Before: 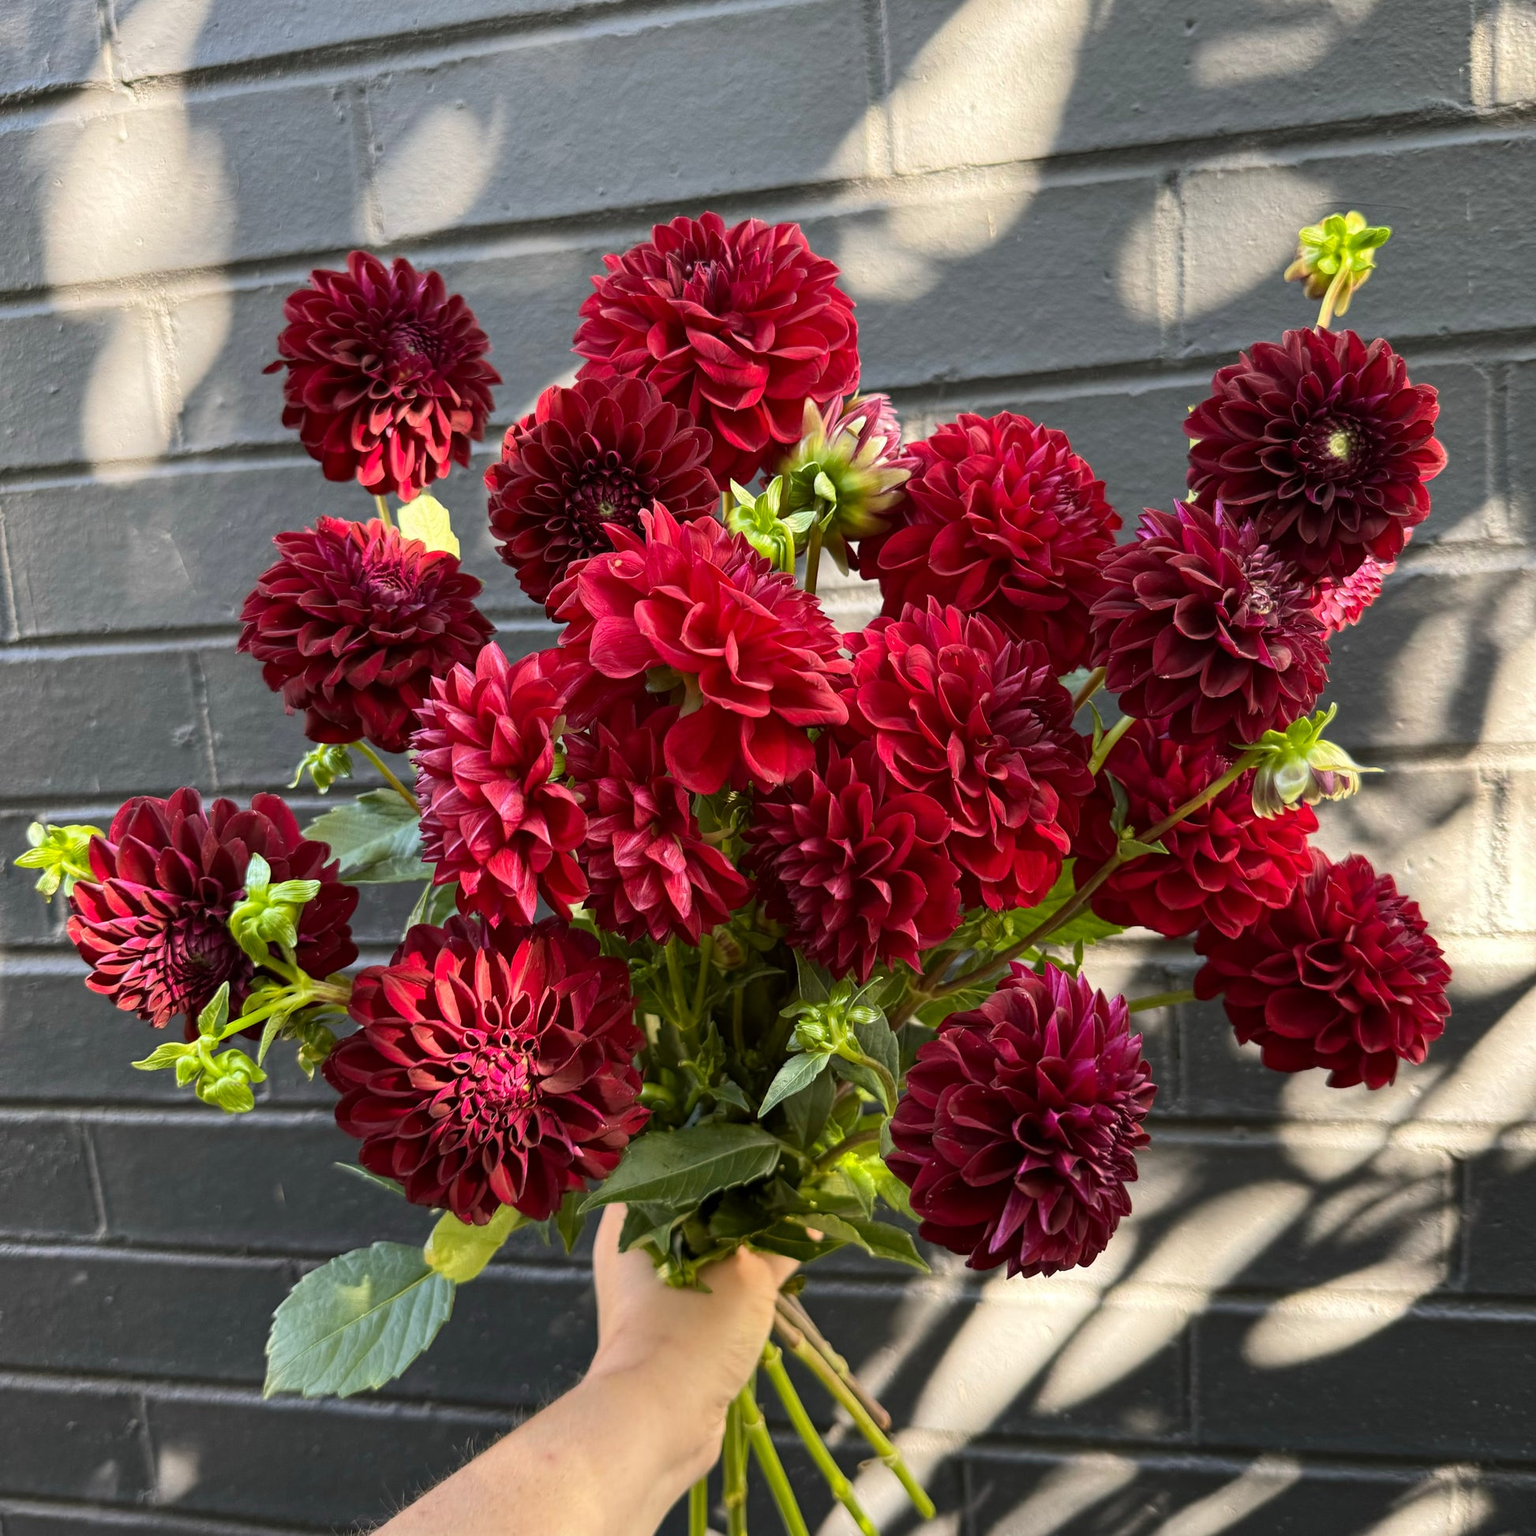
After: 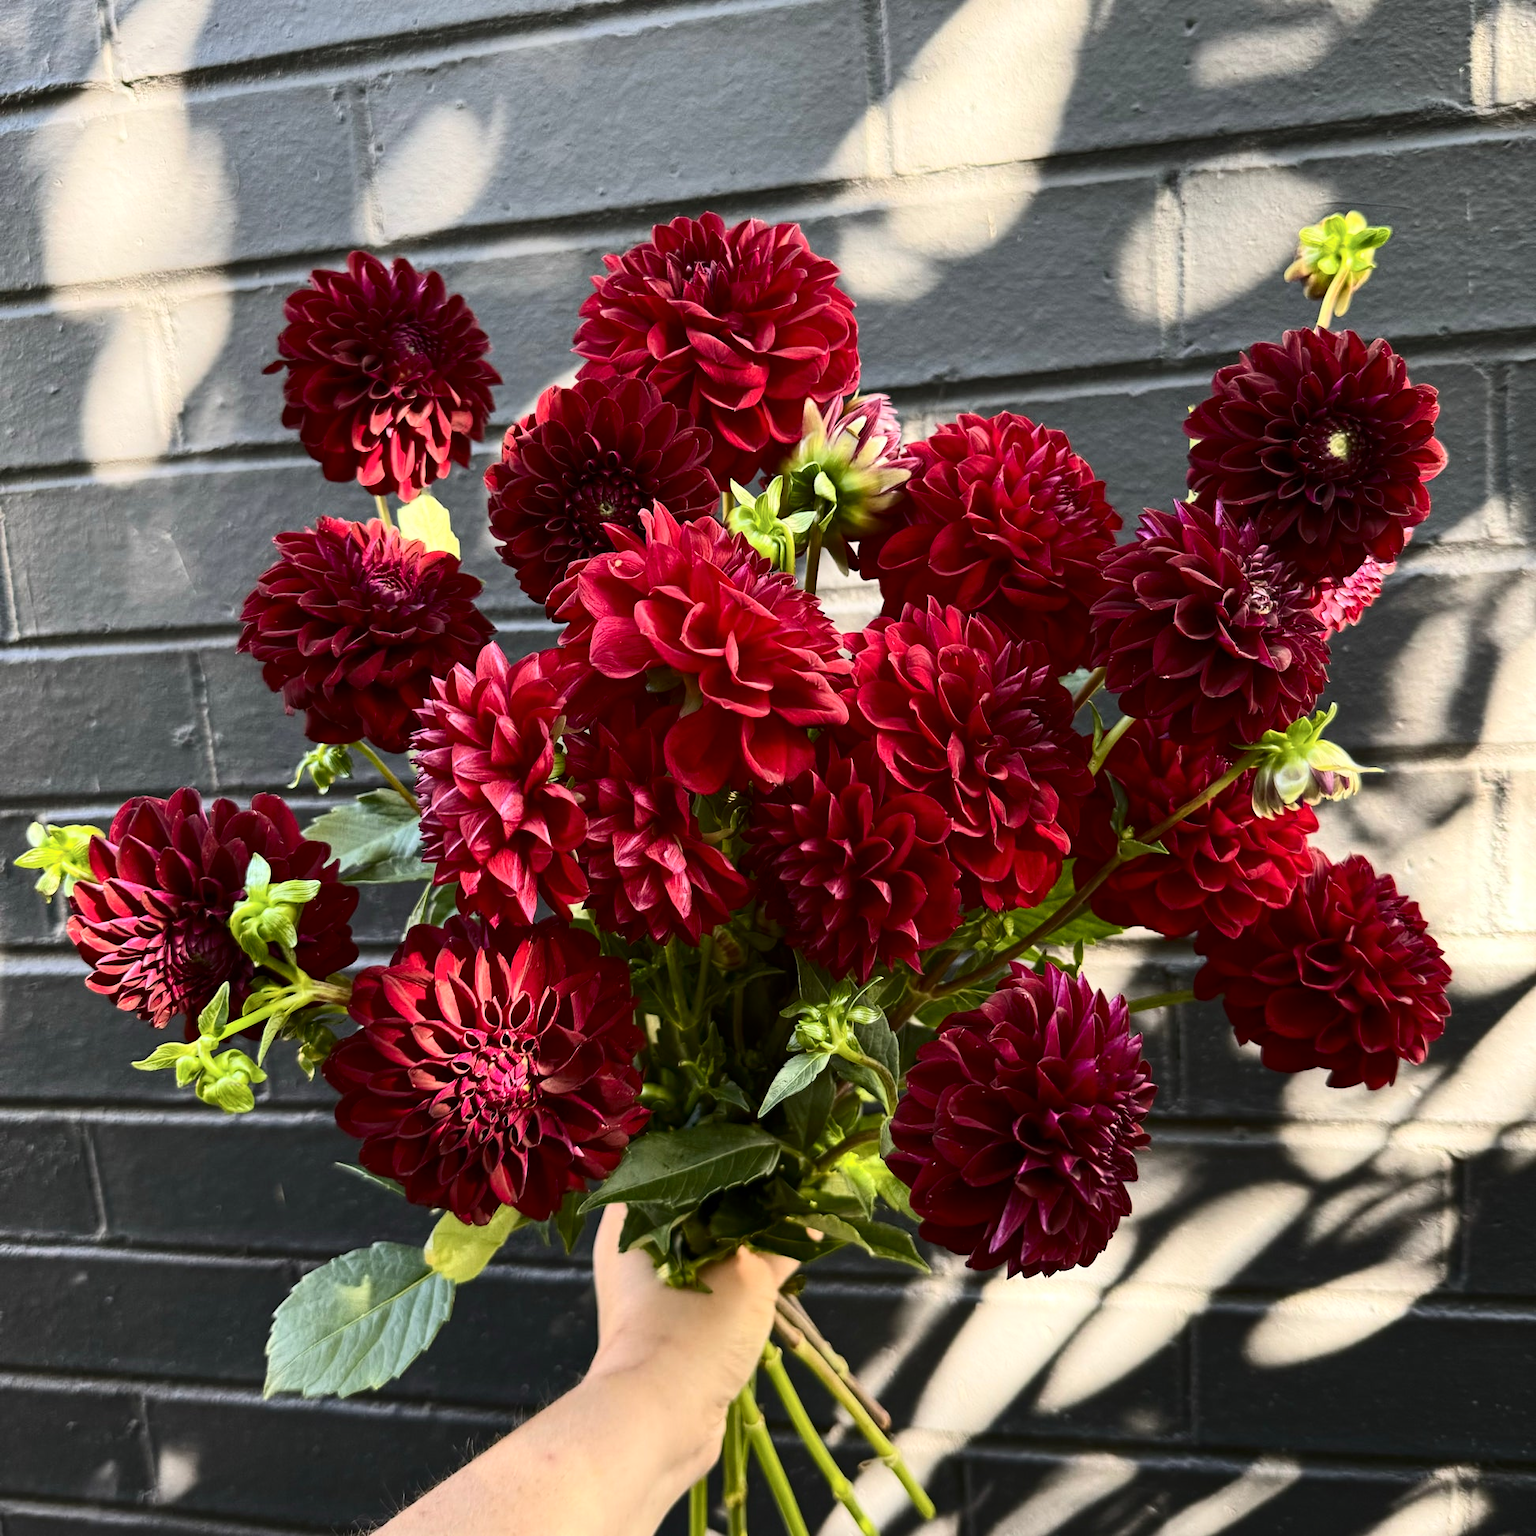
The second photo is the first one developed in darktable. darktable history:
contrast brightness saturation: contrast 0.273
